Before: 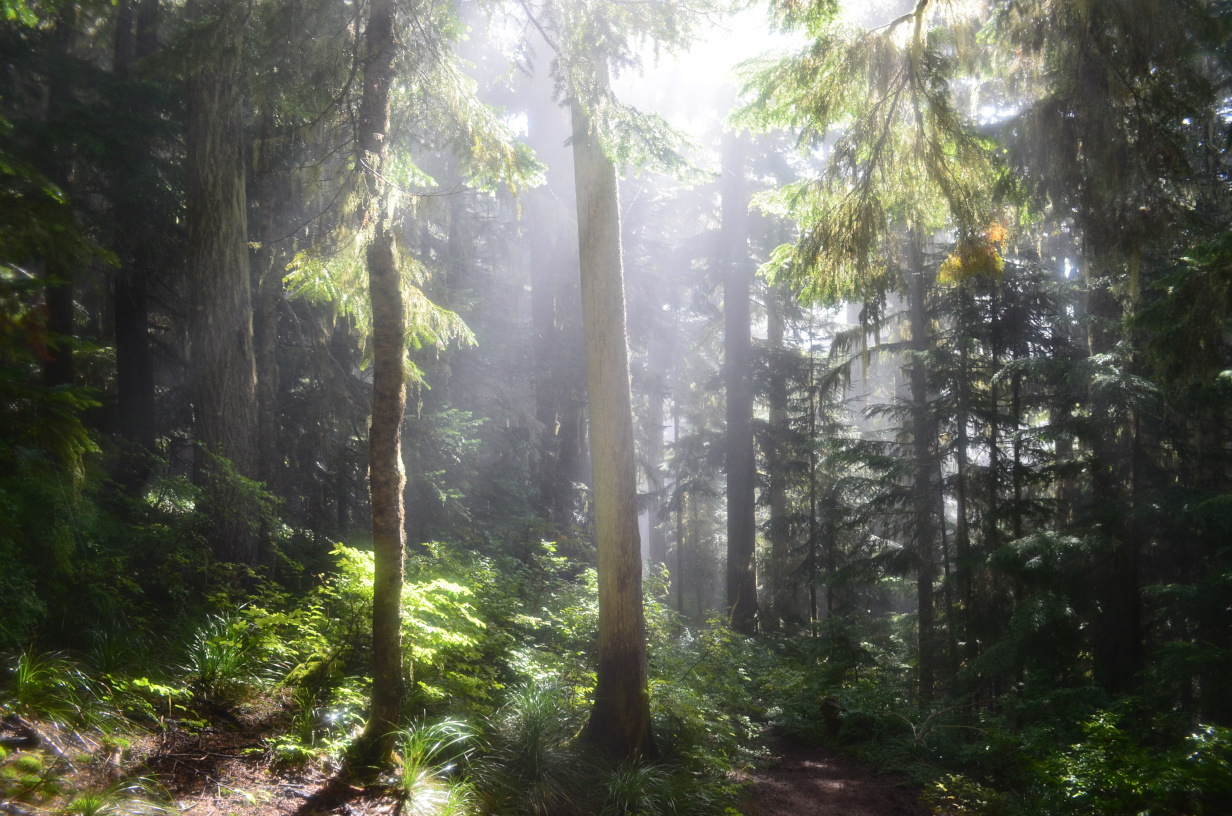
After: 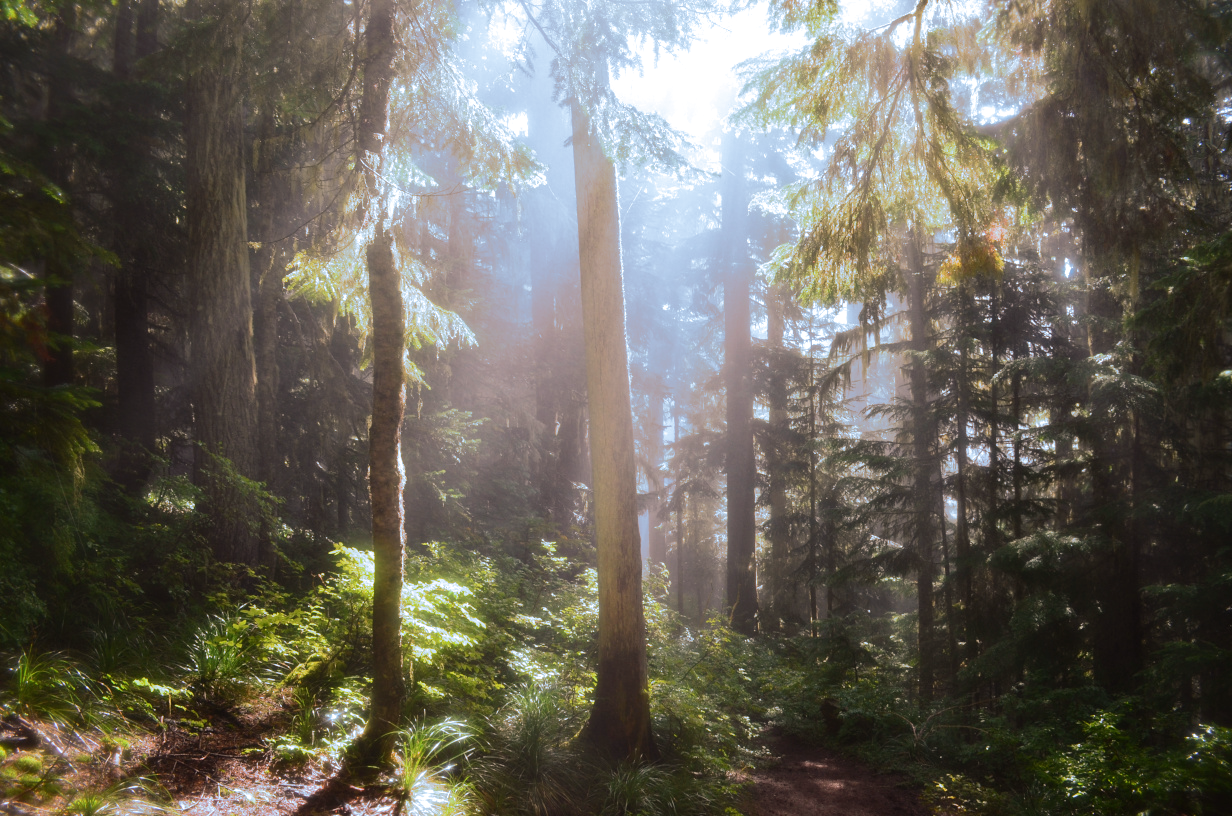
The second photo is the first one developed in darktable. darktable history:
split-toning: shadows › hue 351.18°, shadows › saturation 0.86, highlights › hue 218.82°, highlights › saturation 0.73, balance -19.167
white balance: red 1.127, blue 0.943
